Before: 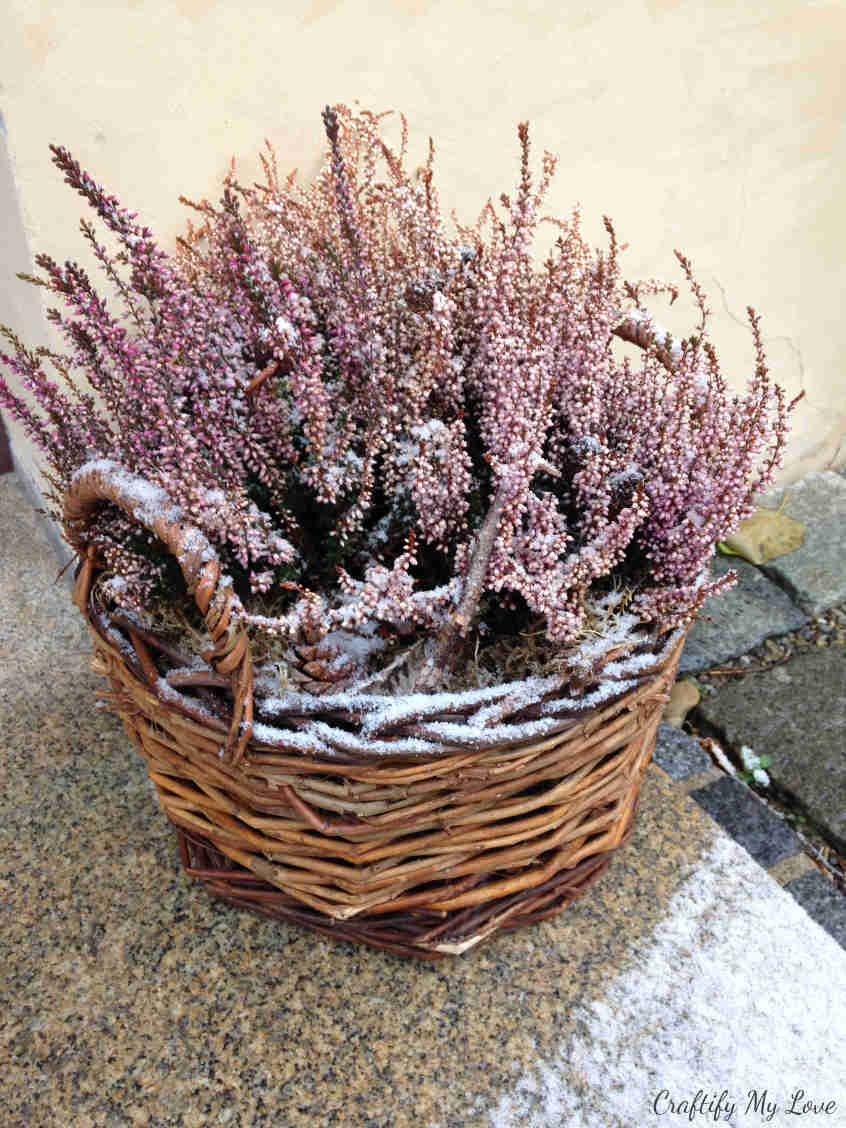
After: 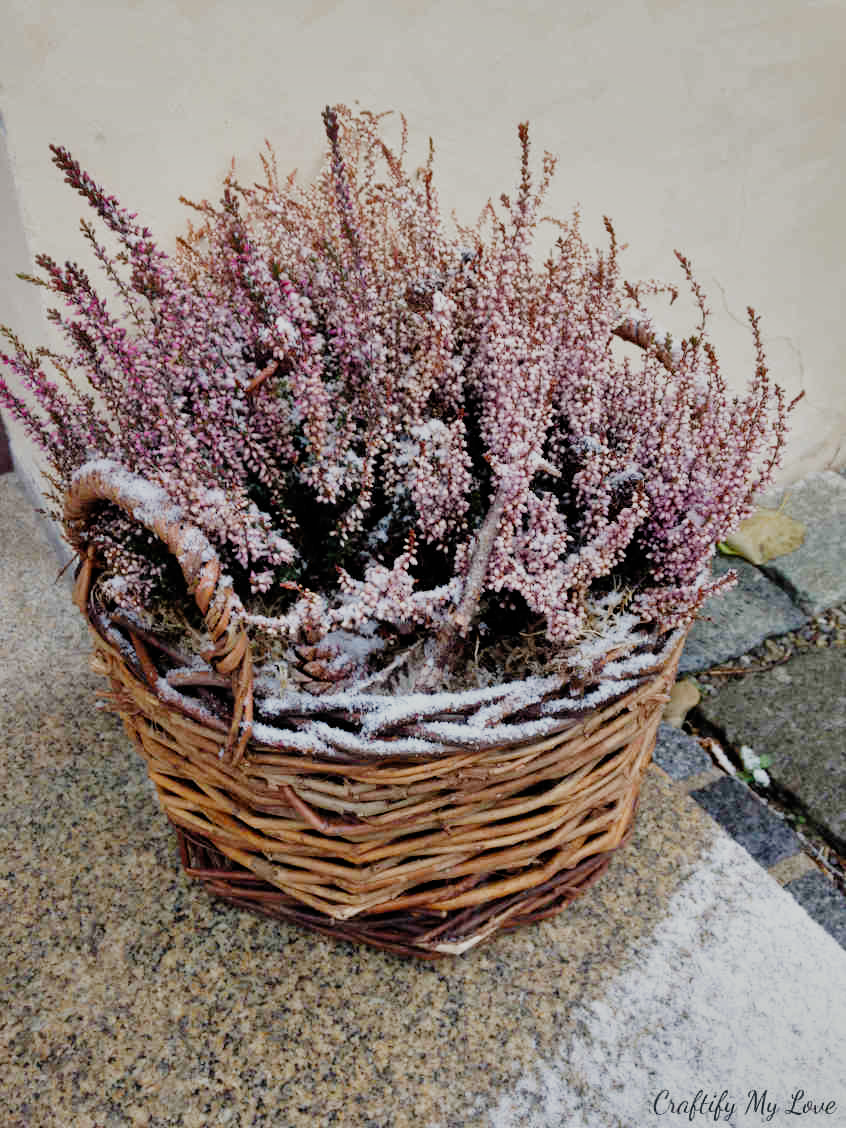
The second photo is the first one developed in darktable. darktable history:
shadows and highlights: soften with gaussian
filmic rgb: black relative exposure -7.65 EV, white relative exposure 4.56 EV, hardness 3.61, preserve chrominance no, color science v5 (2021)
